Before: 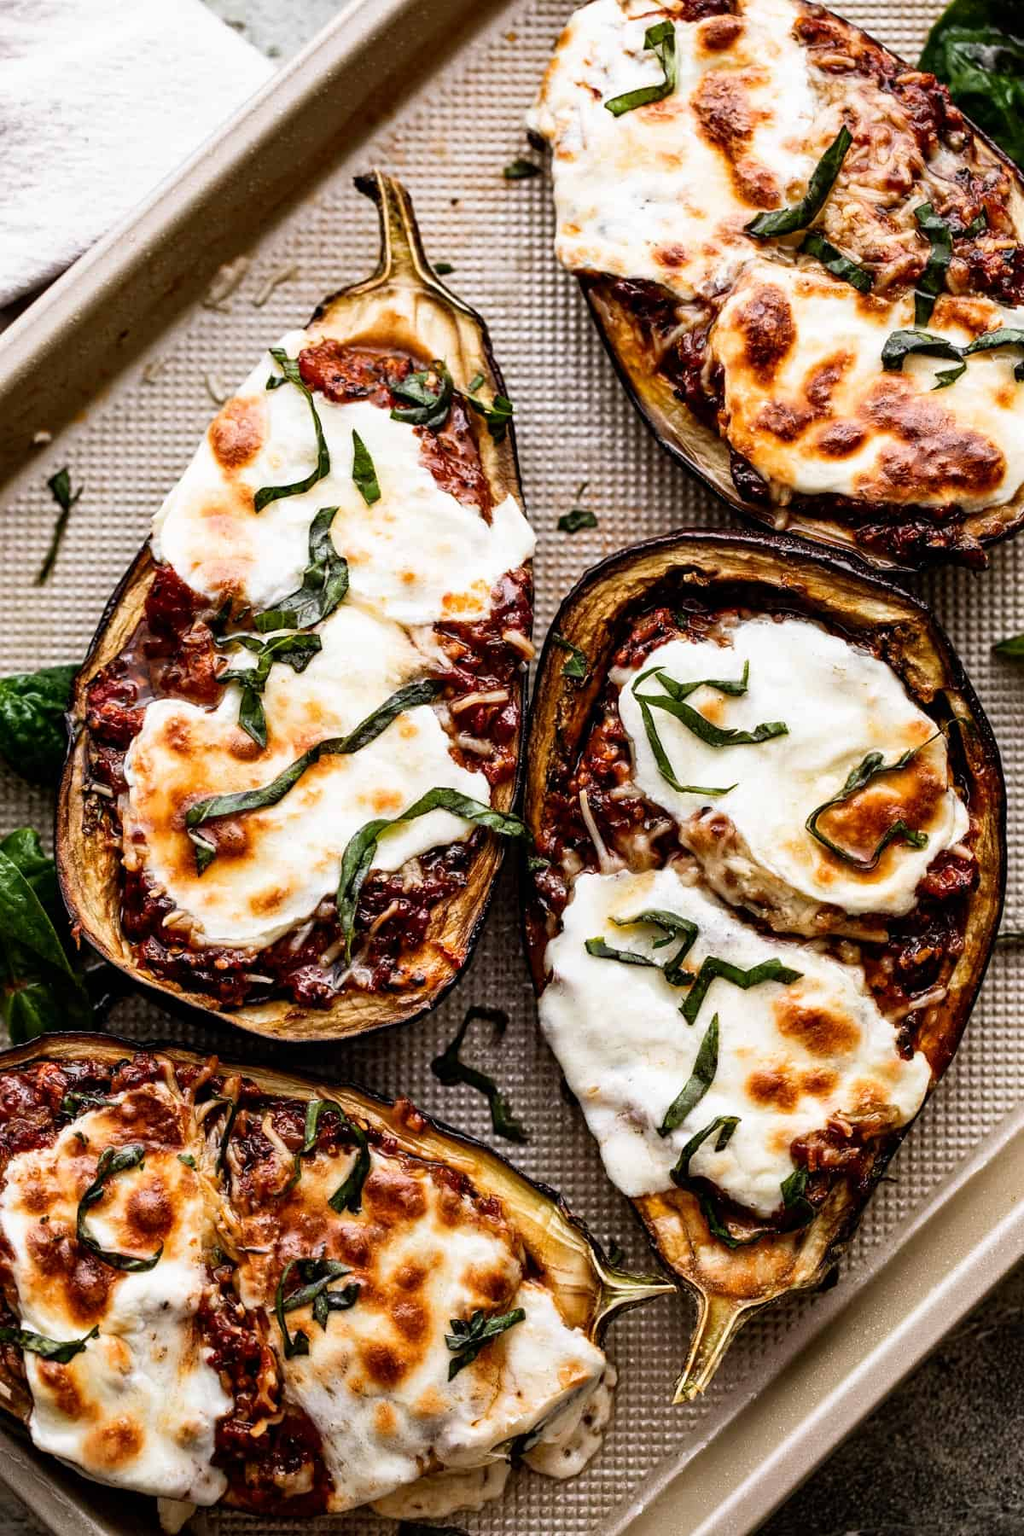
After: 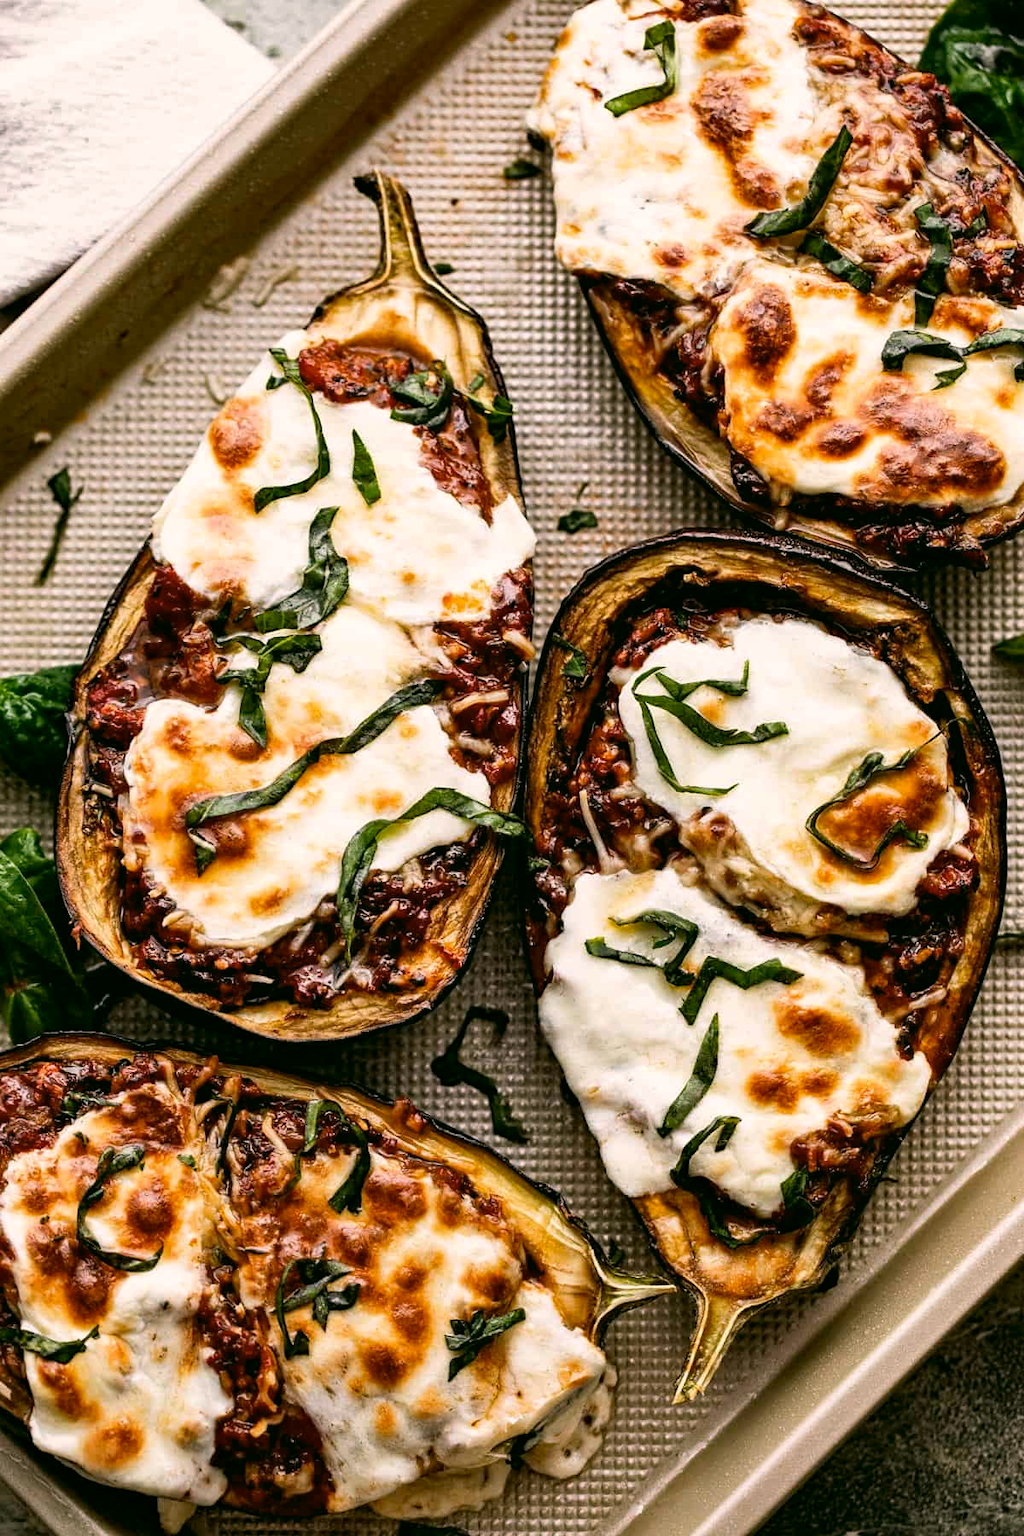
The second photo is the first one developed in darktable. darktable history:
shadows and highlights: shadows 36.85, highlights -27.64, soften with gaussian
haze removal: strength 0.086, compatibility mode true, adaptive false
color correction: highlights a* 4.59, highlights b* 4.94, shadows a* -7.84, shadows b* 4.95
